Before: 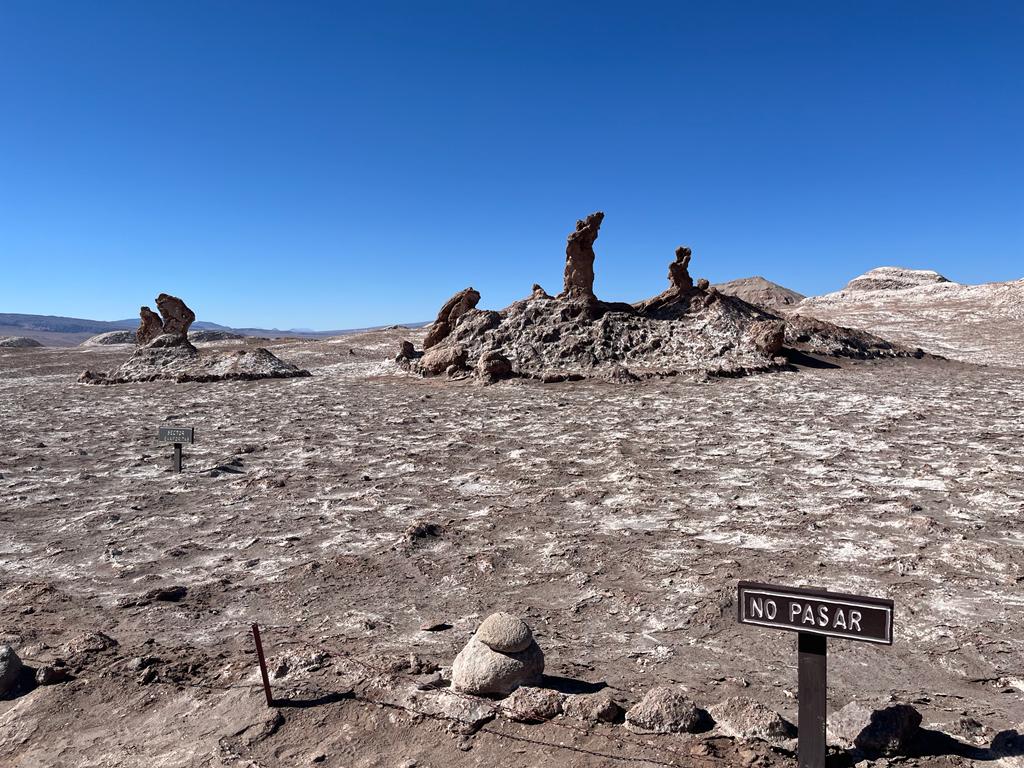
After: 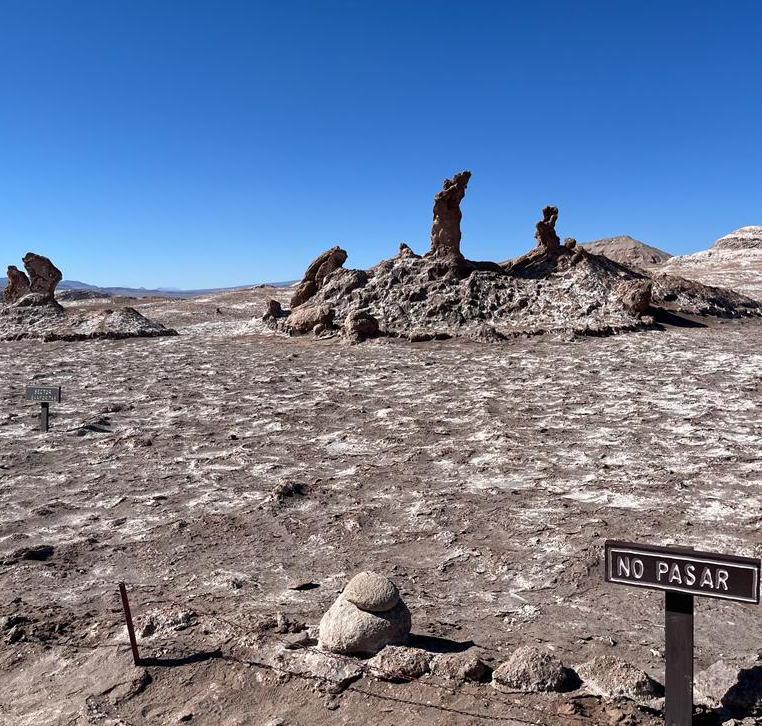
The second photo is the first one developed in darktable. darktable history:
crop and rotate: left 13.024%, top 5.369%, right 12.533%
